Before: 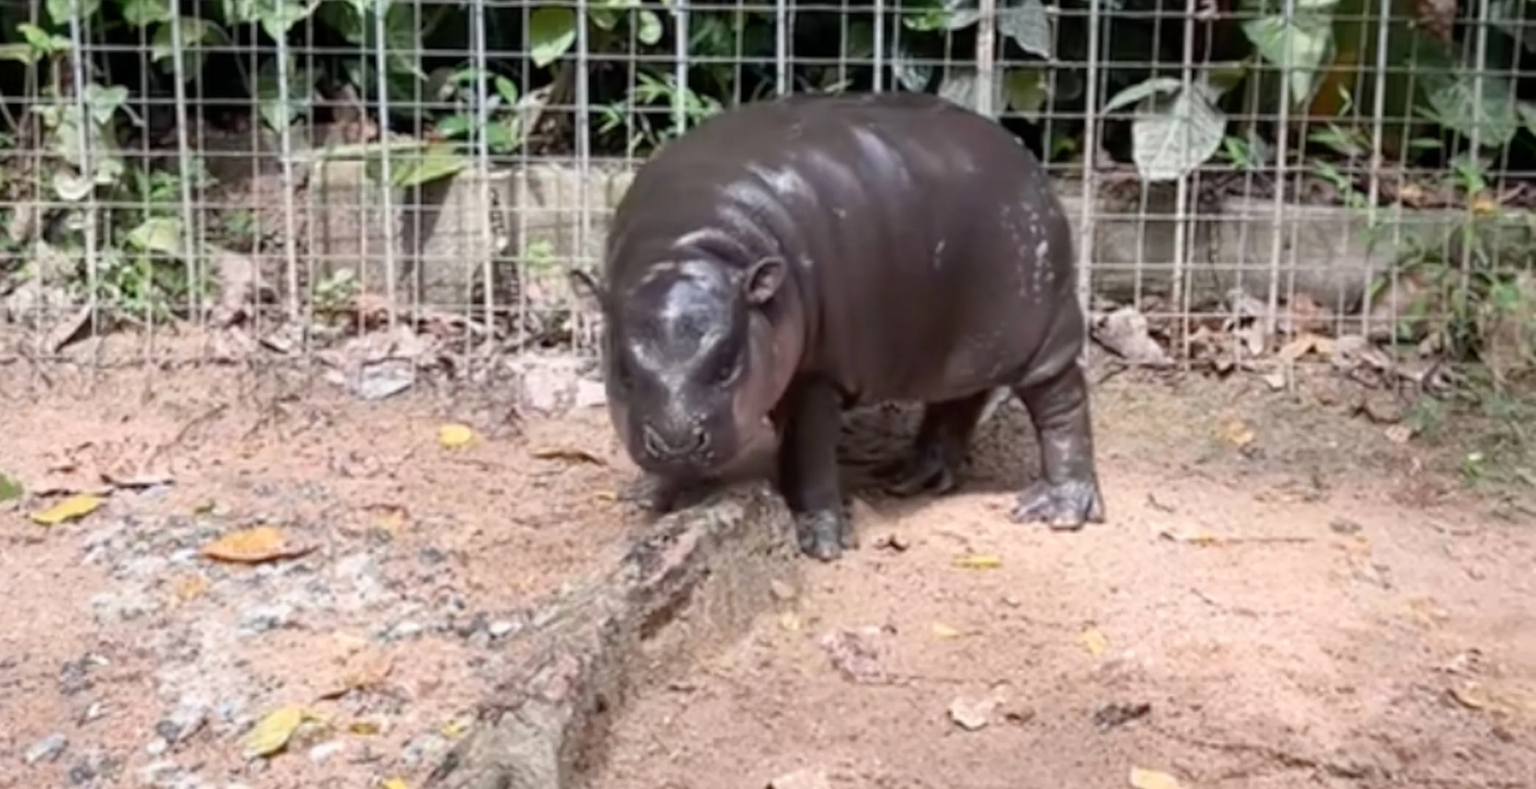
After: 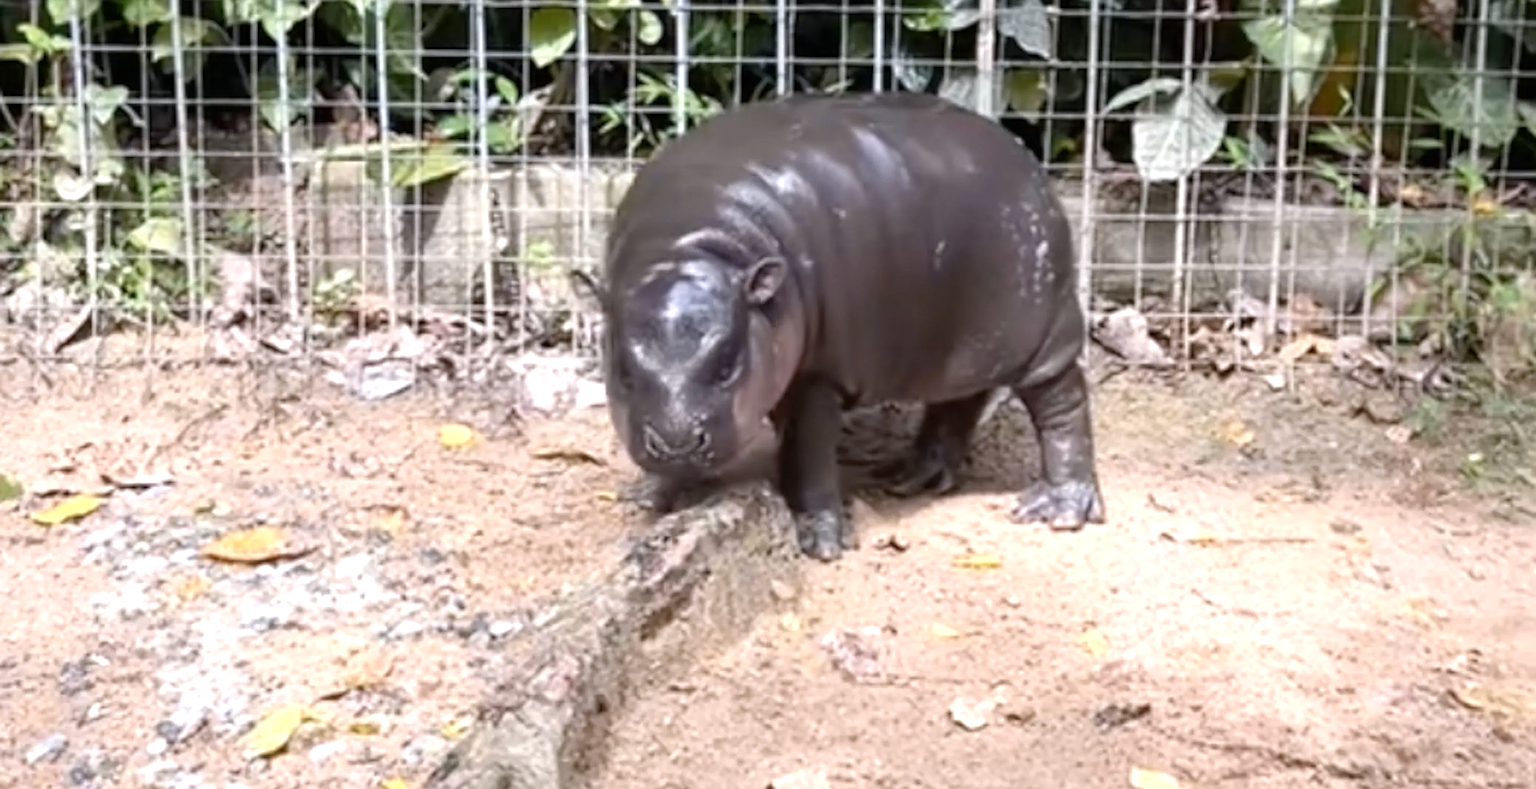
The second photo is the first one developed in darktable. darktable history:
sharpen: on, module defaults
exposure: black level correction 0, exposure 0.5 EV, compensate highlight preservation false
white balance: red 1.004, blue 1.024
color contrast: green-magenta contrast 0.8, blue-yellow contrast 1.1, unbound 0
